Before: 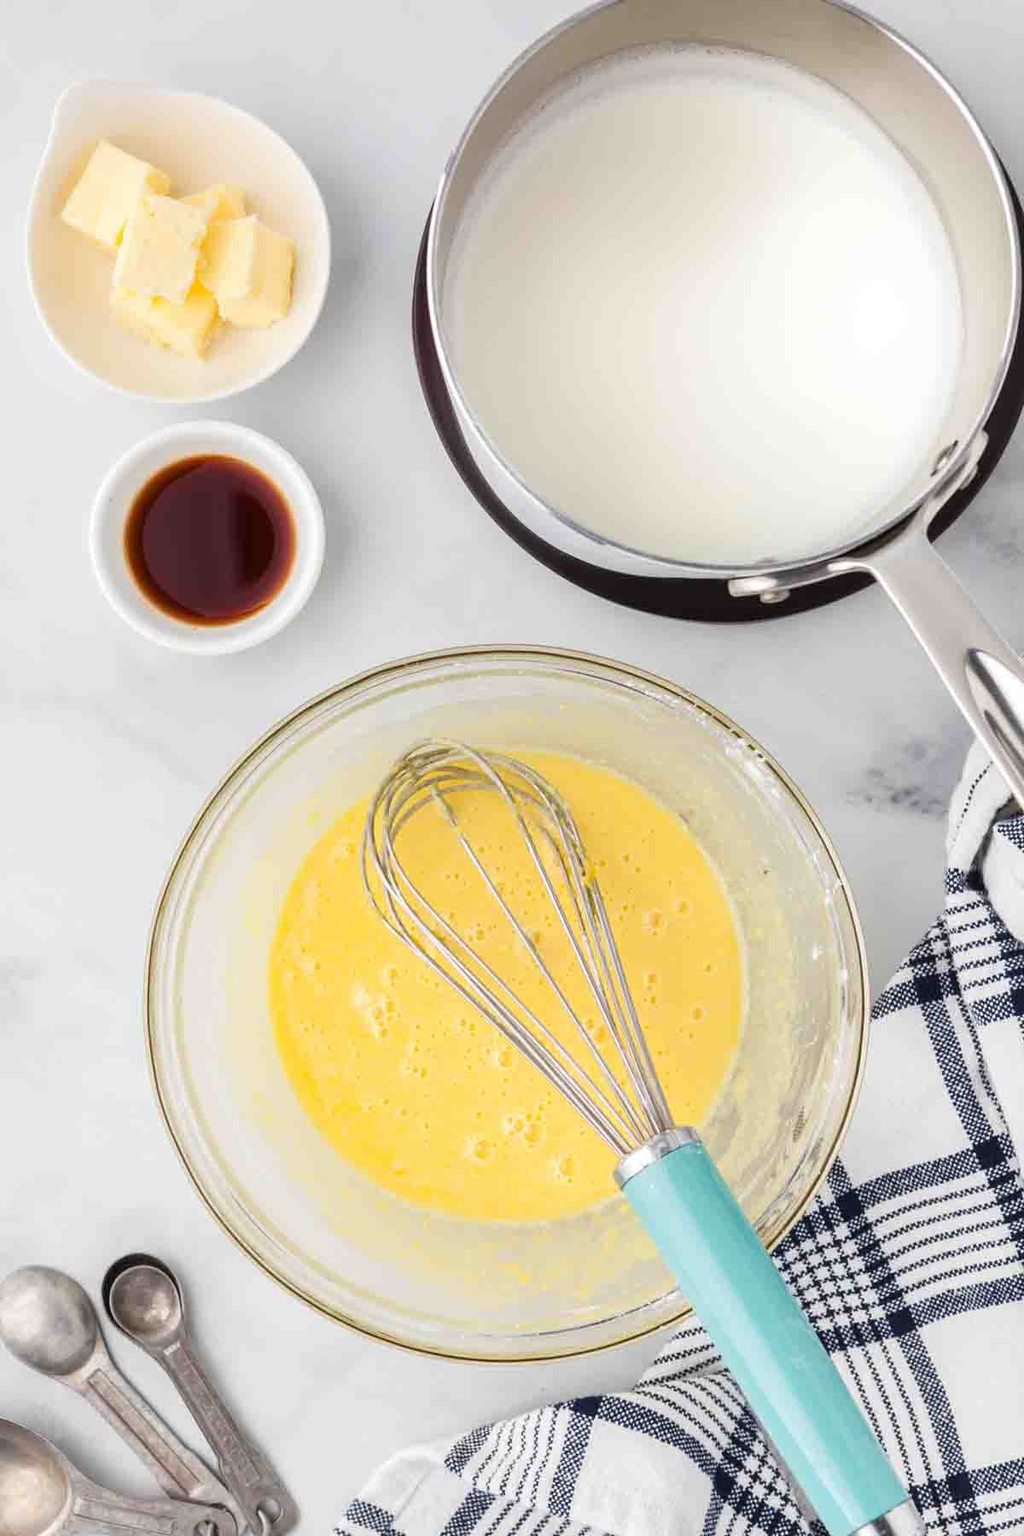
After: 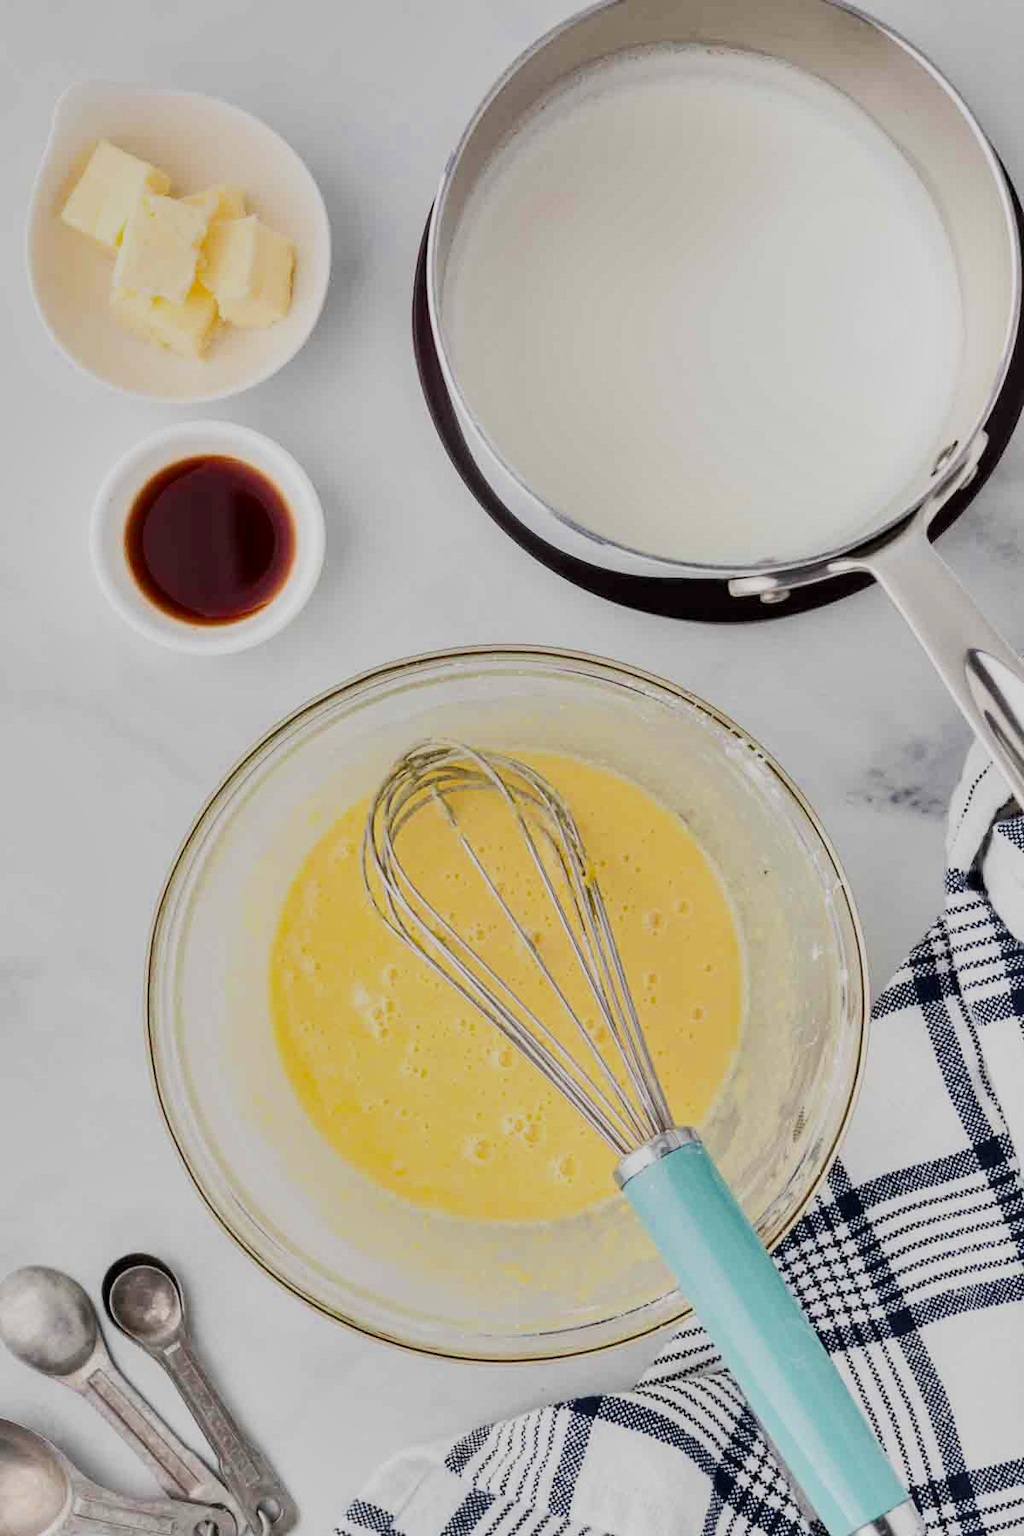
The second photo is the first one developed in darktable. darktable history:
contrast brightness saturation: contrast 0.217
shadows and highlights: soften with gaussian
filmic rgb: black relative exposure -8.88 EV, white relative exposure 4.99 EV, target black luminance 0%, hardness 3.78, latitude 66.72%, contrast 0.819, highlights saturation mix 11.15%, shadows ↔ highlights balance 20.46%
